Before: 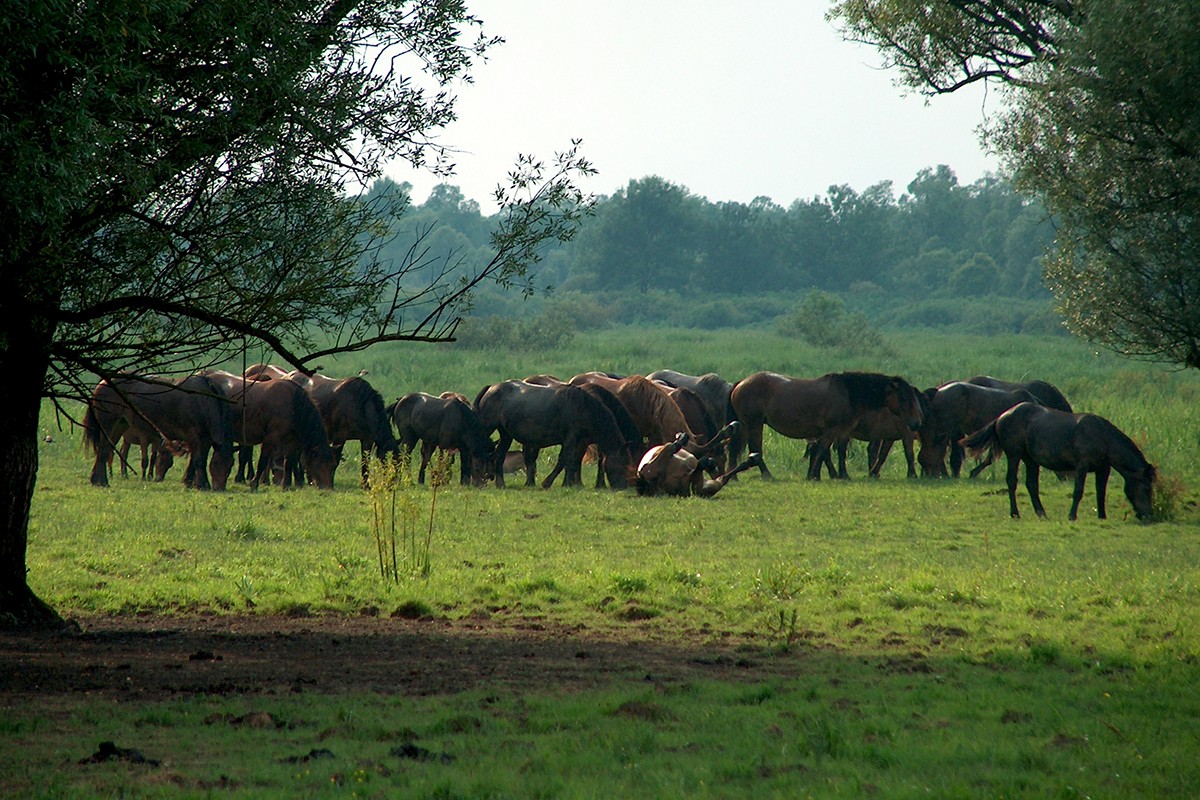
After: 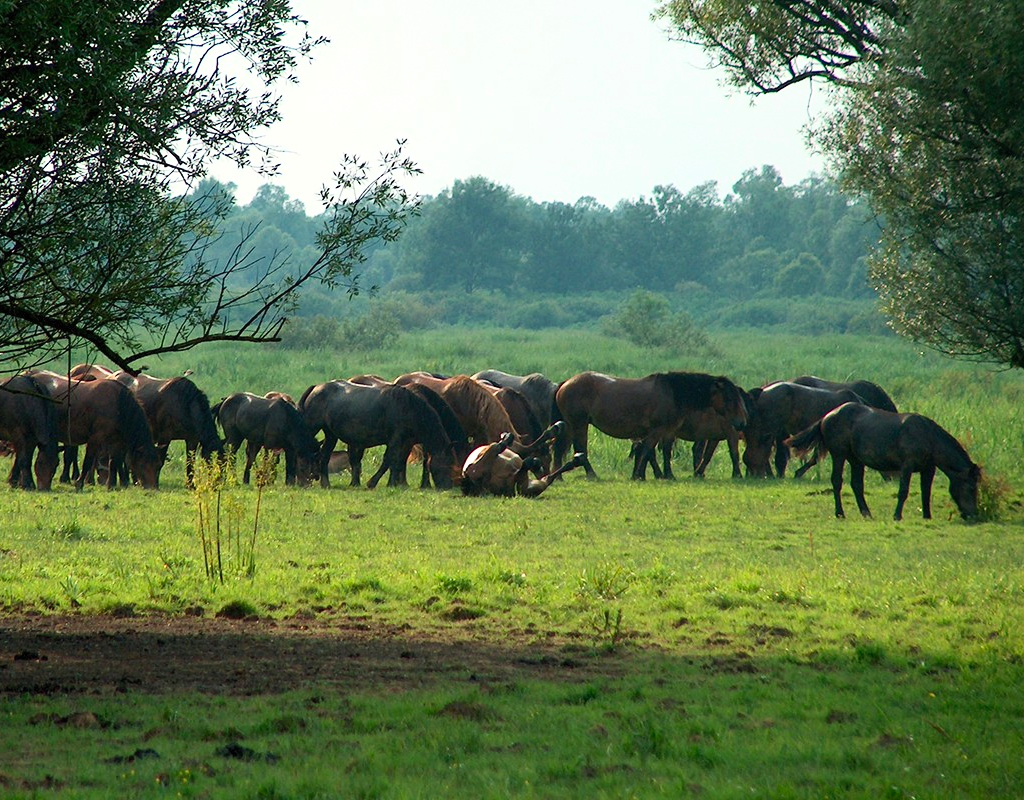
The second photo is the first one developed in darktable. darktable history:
crop and rotate: left 14.584%
contrast brightness saturation: contrast 0.2, brightness 0.16, saturation 0.22
